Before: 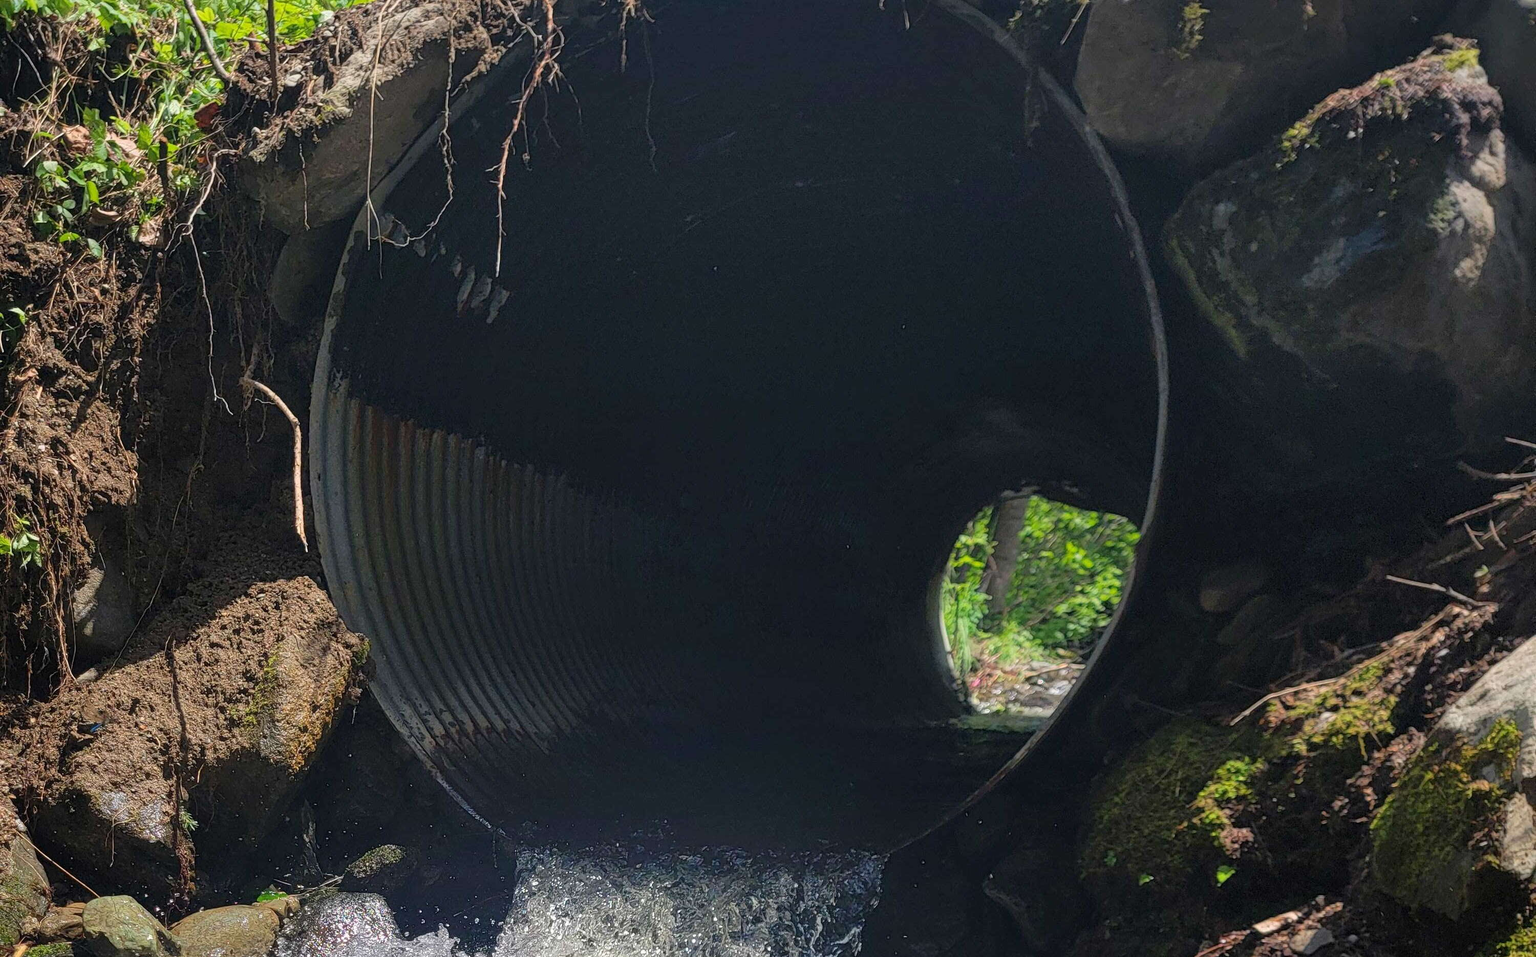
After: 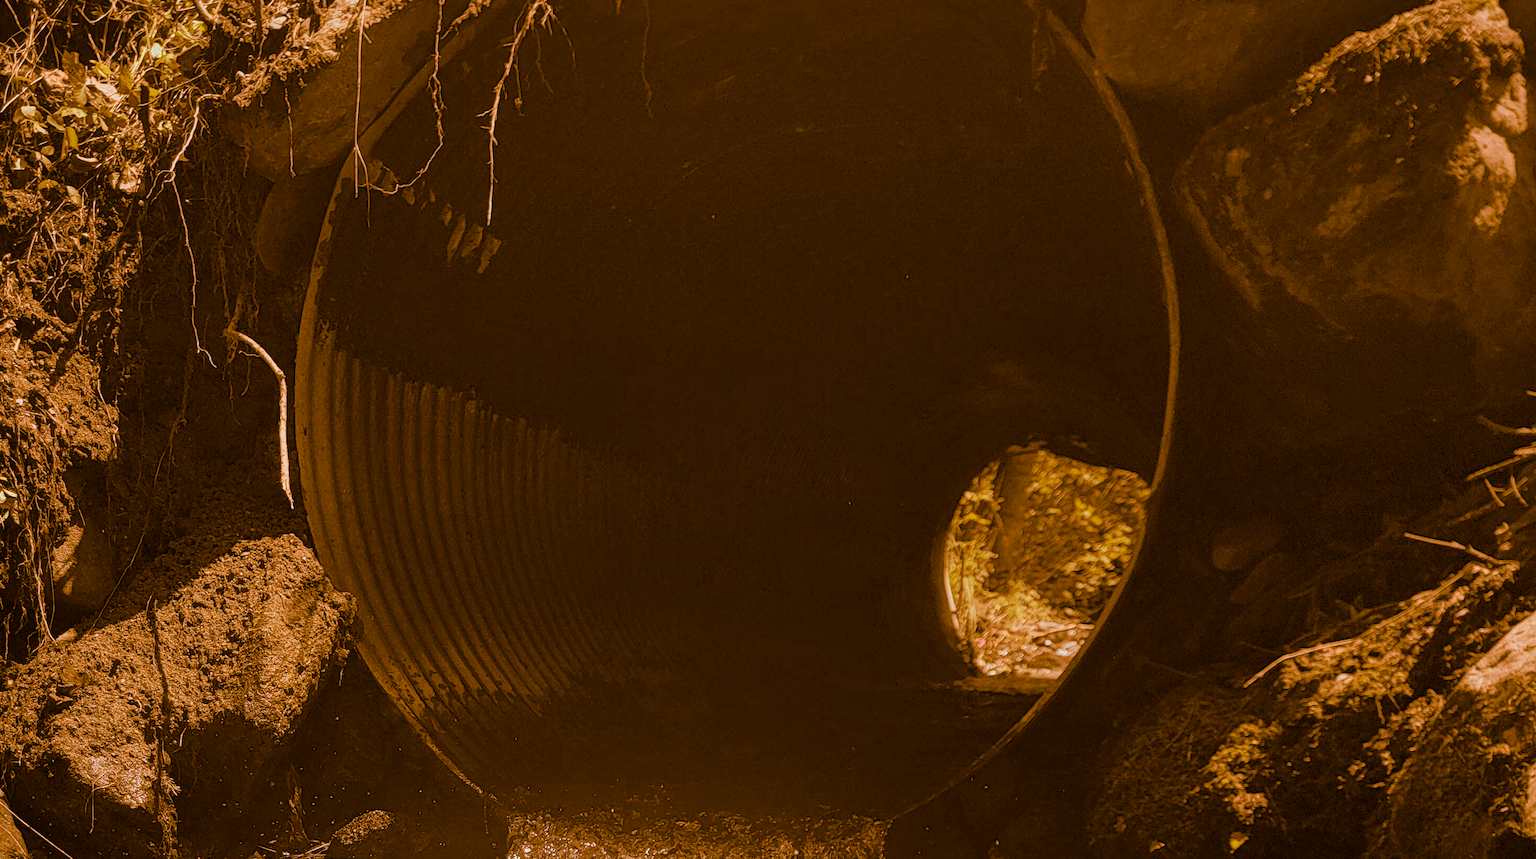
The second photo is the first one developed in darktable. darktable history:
split-toning: shadows › hue 26°, shadows › saturation 0.92, highlights › hue 40°, highlights › saturation 0.92, balance -63, compress 0%
exposure: exposure -0.21 EV, compensate highlight preservation false
crop: left 1.507%, top 6.147%, right 1.379%, bottom 6.637%
